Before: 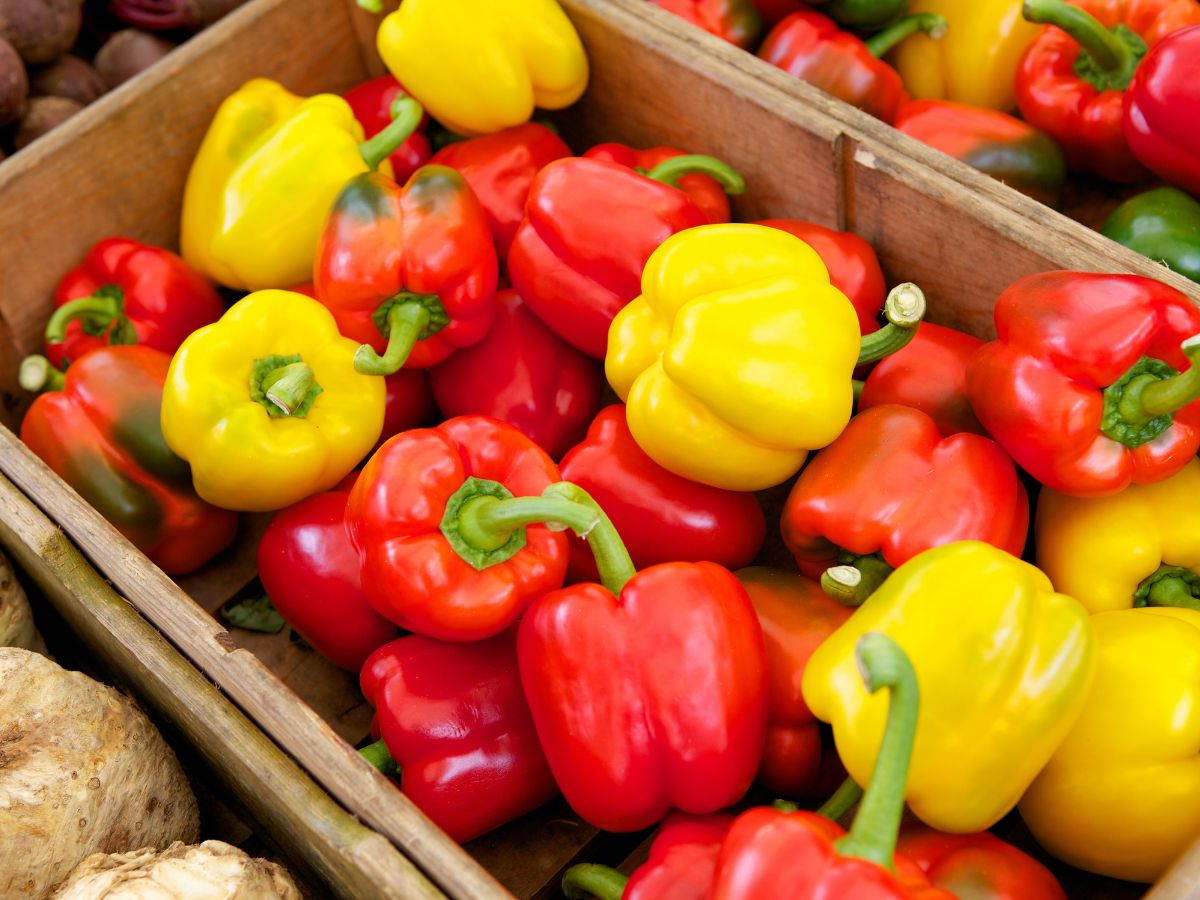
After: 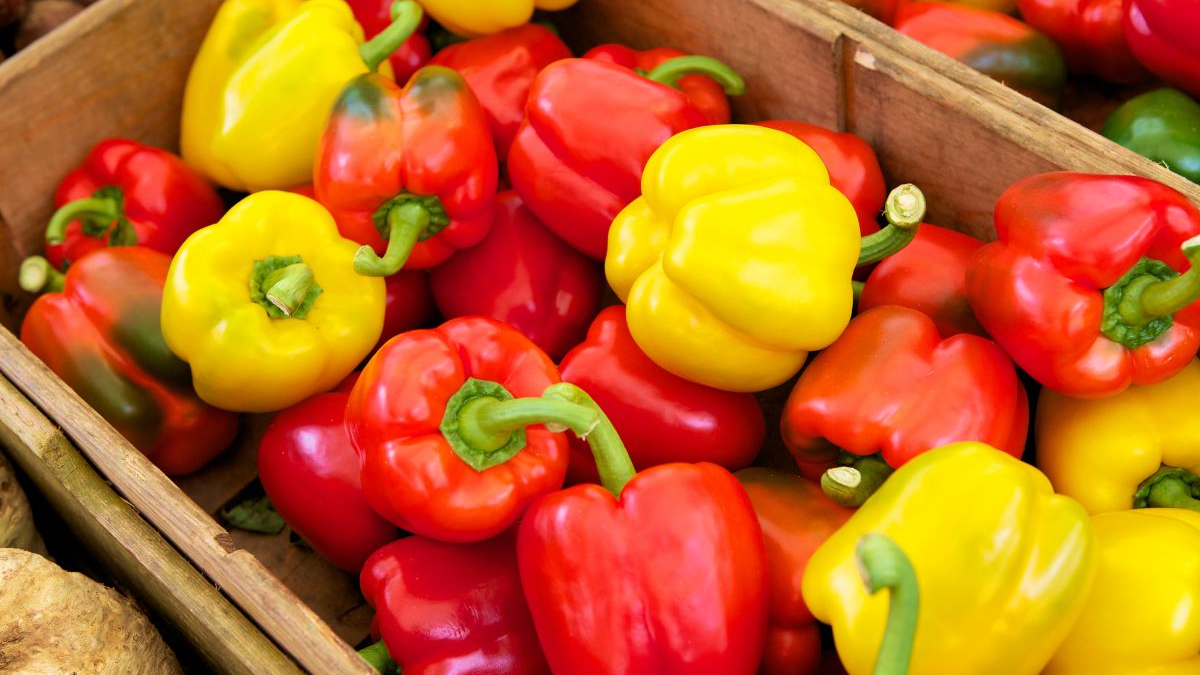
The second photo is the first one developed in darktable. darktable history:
crop: top 11.038%, bottom 13.962%
velvia: strength 56%
